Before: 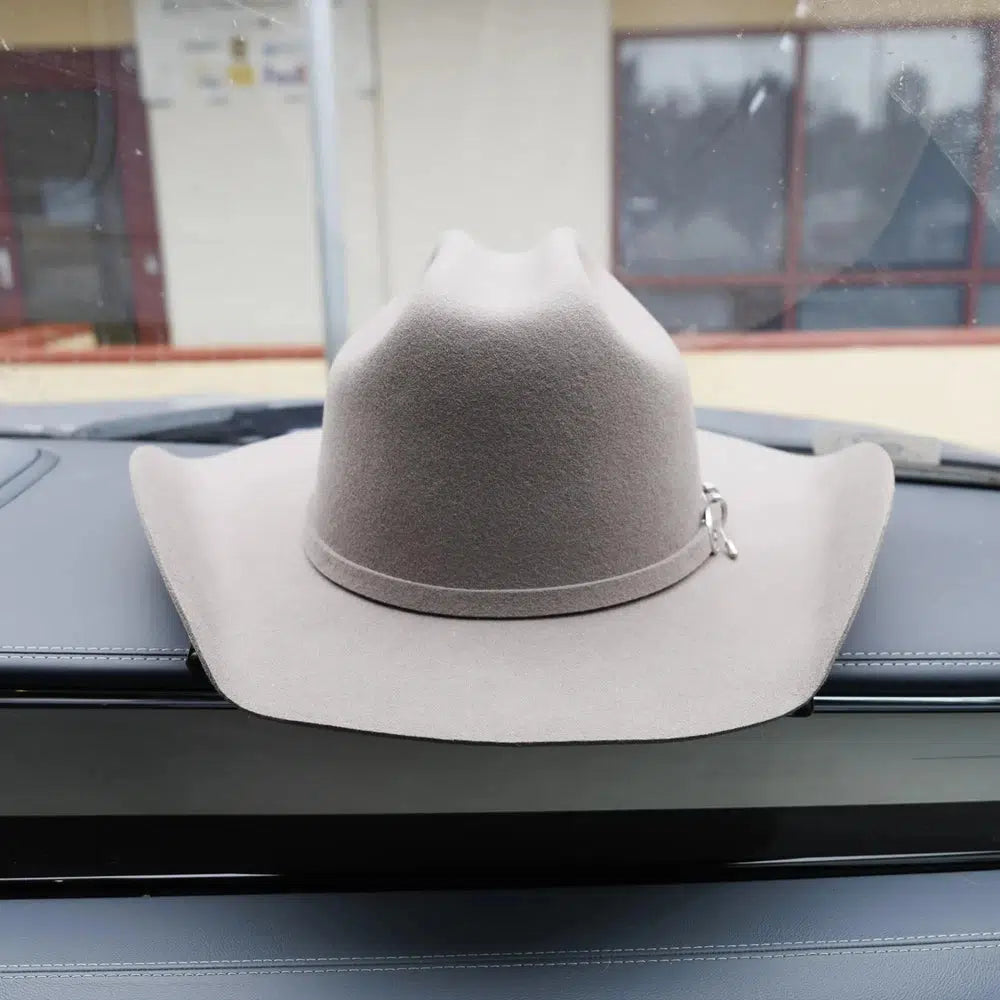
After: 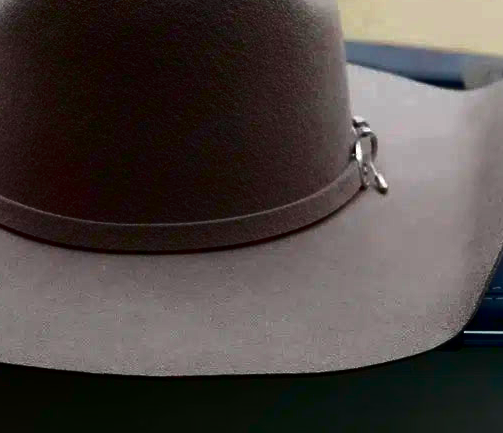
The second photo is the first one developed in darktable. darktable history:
contrast brightness saturation: brightness -1, saturation 1
crop: left 35.03%, top 36.625%, right 14.663%, bottom 20.057%
